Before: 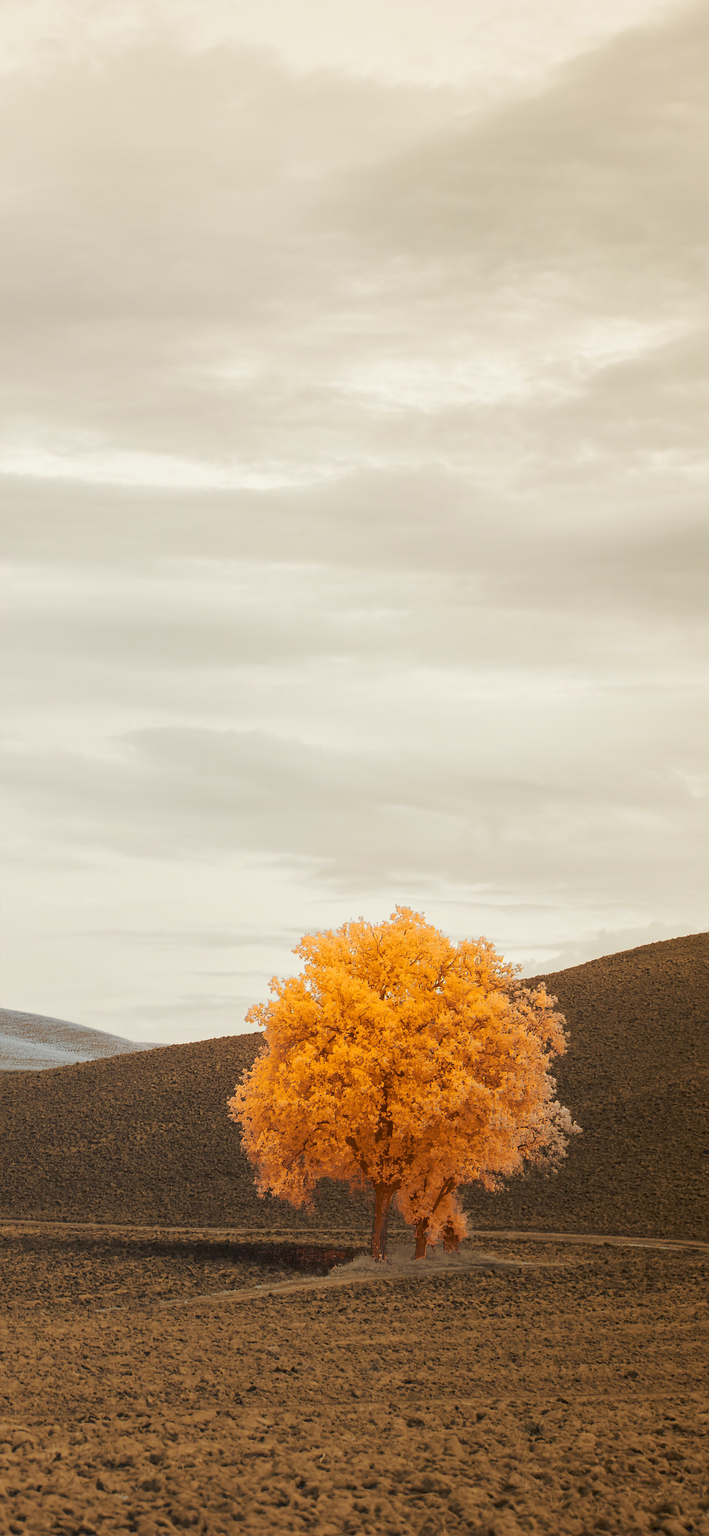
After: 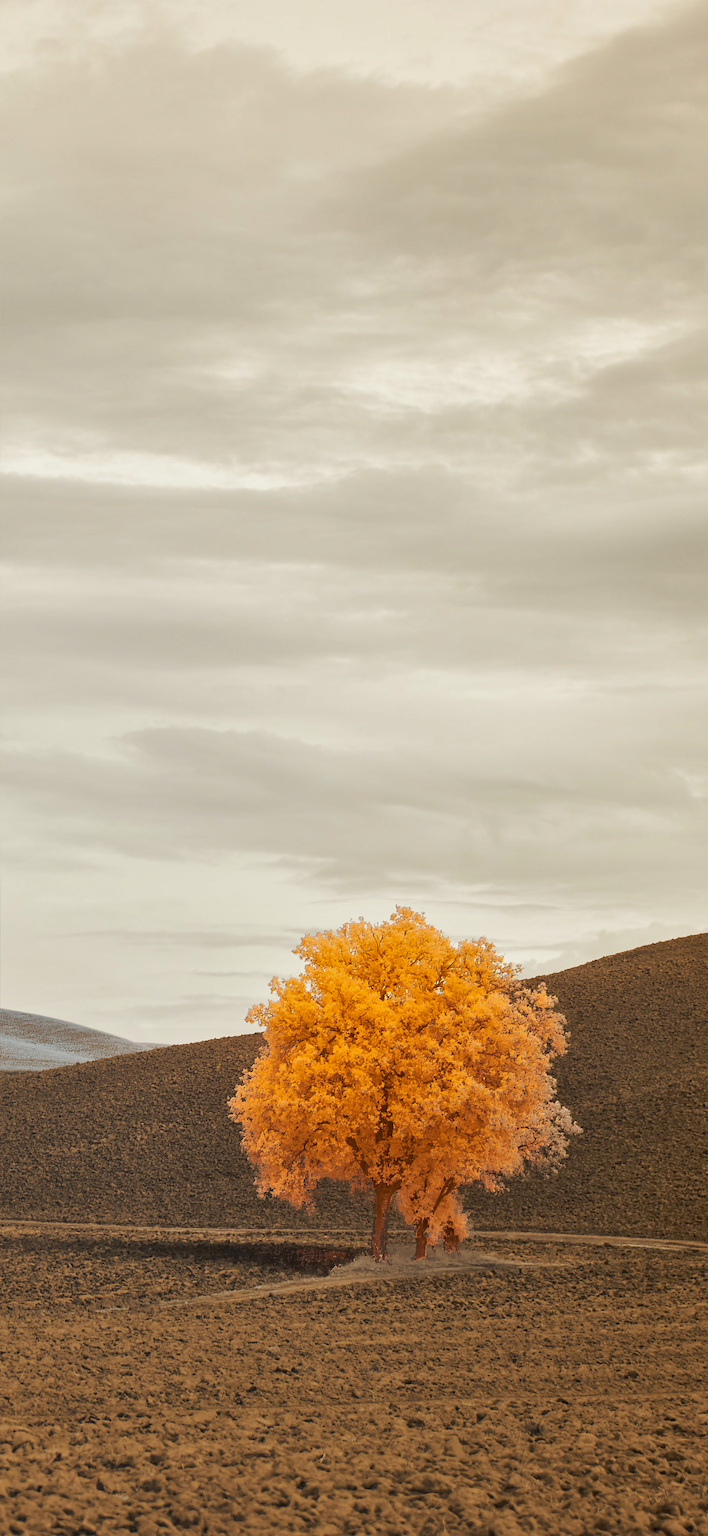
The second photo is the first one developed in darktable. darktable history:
shadows and highlights: shadows 48.21, highlights -41.38, soften with gaussian
